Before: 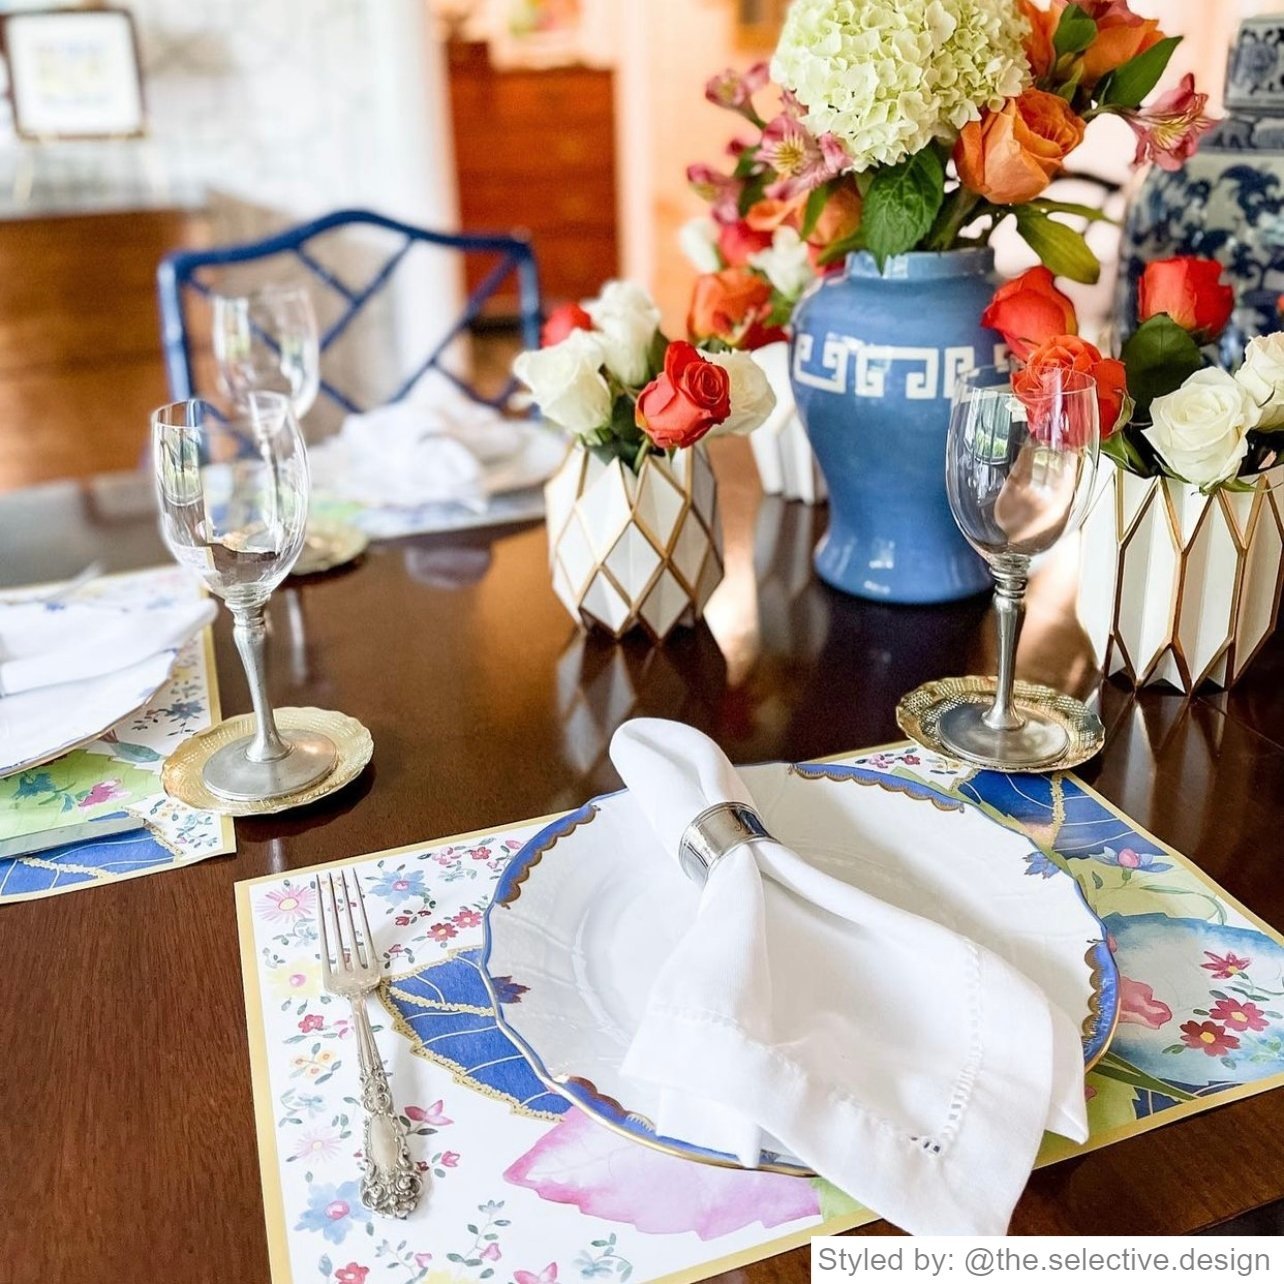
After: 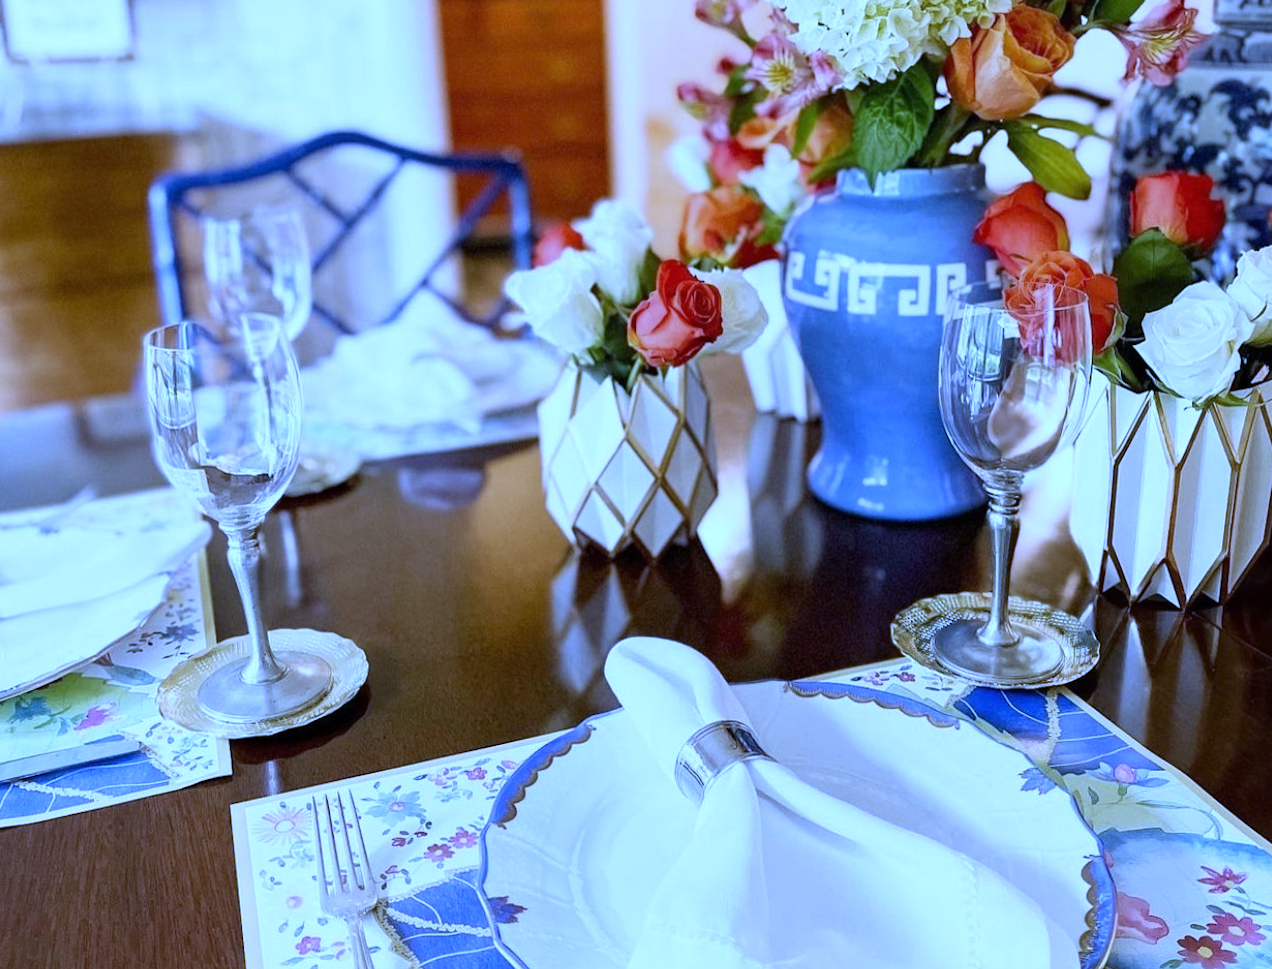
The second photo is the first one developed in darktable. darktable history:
white balance: red 0.766, blue 1.537
crop: top 5.667%, bottom 17.637%
rotate and perspective: rotation -0.45°, automatic cropping original format, crop left 0.008, crop right 0.992, crop top 0.012, crop bottom 0.988
